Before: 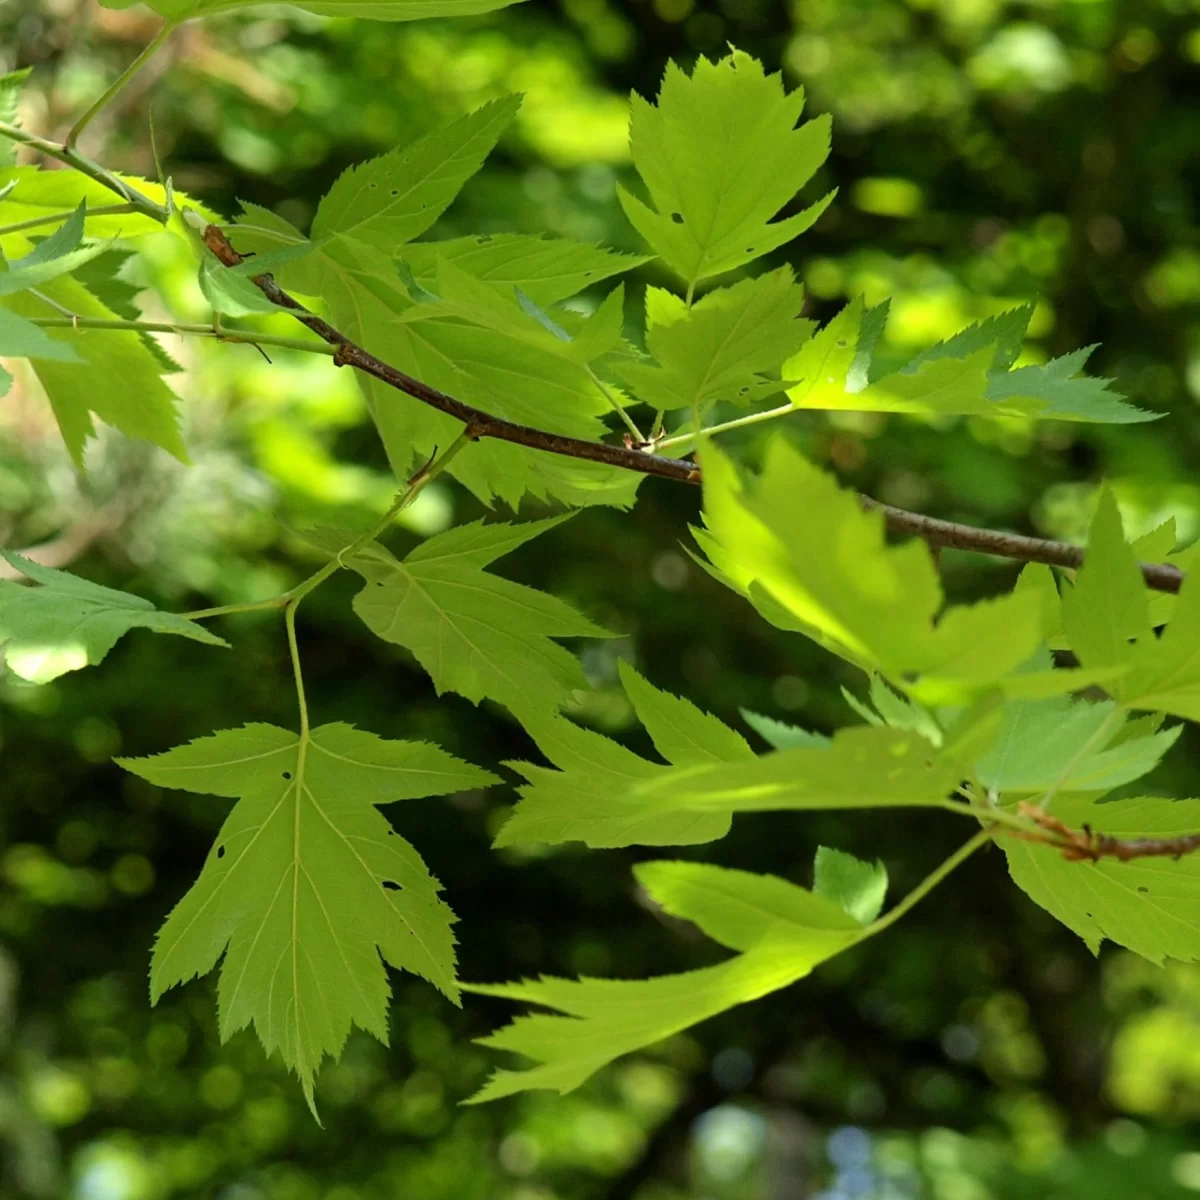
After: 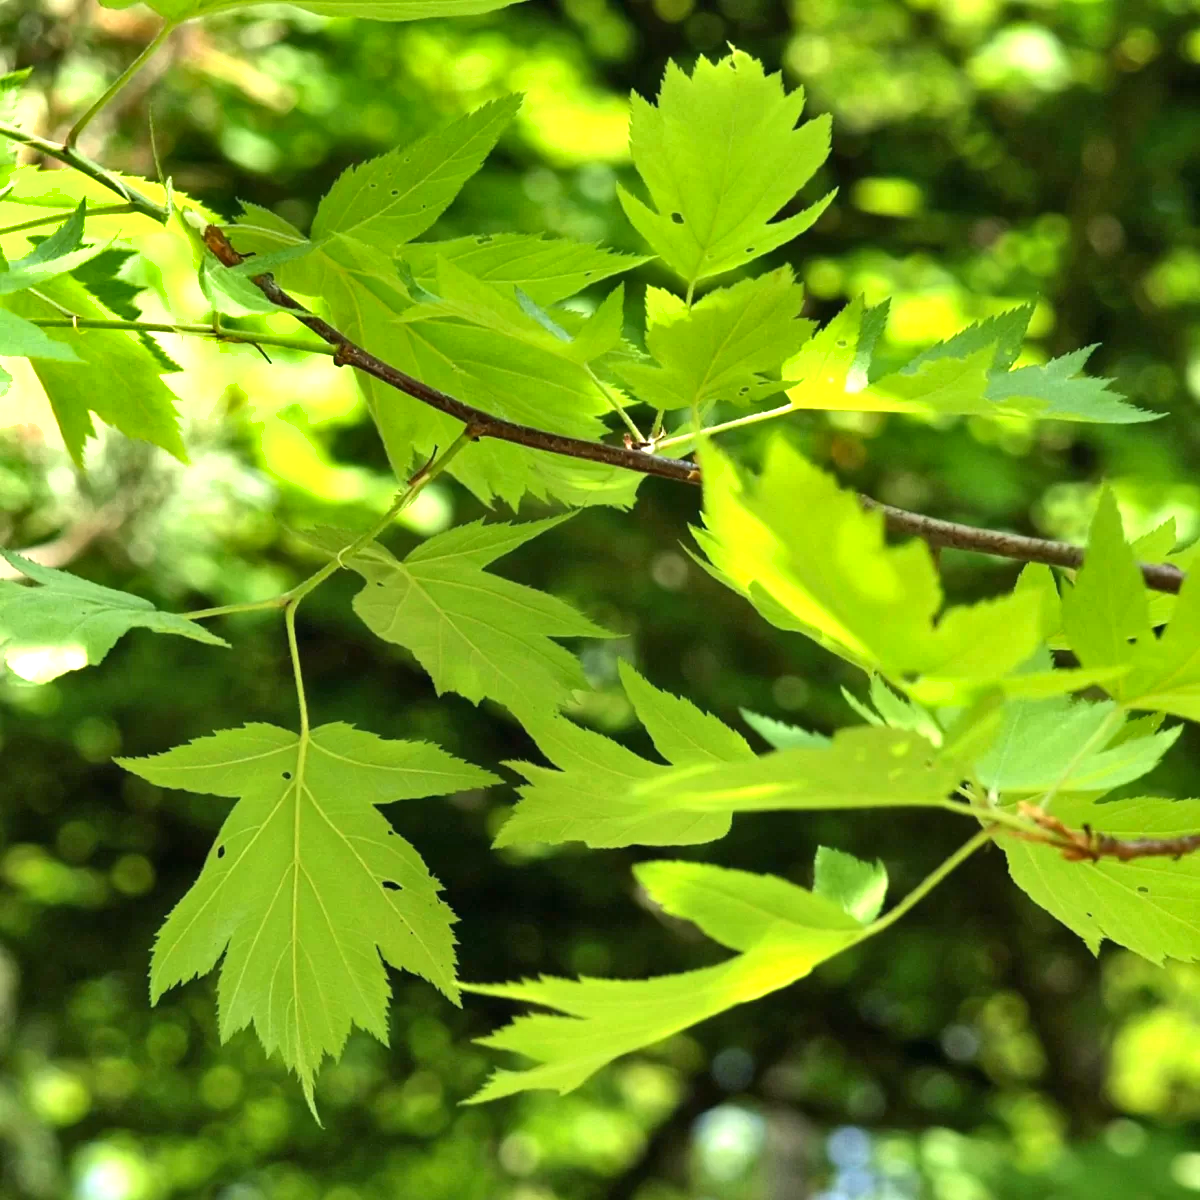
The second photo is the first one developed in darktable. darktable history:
exposure: black level correction 0, exposure 1 EV, compensate exposure bias true, compensate highlight preservation false
shadows and highlights: shadows 25.86, highlights -47.9, soften with gaussian
